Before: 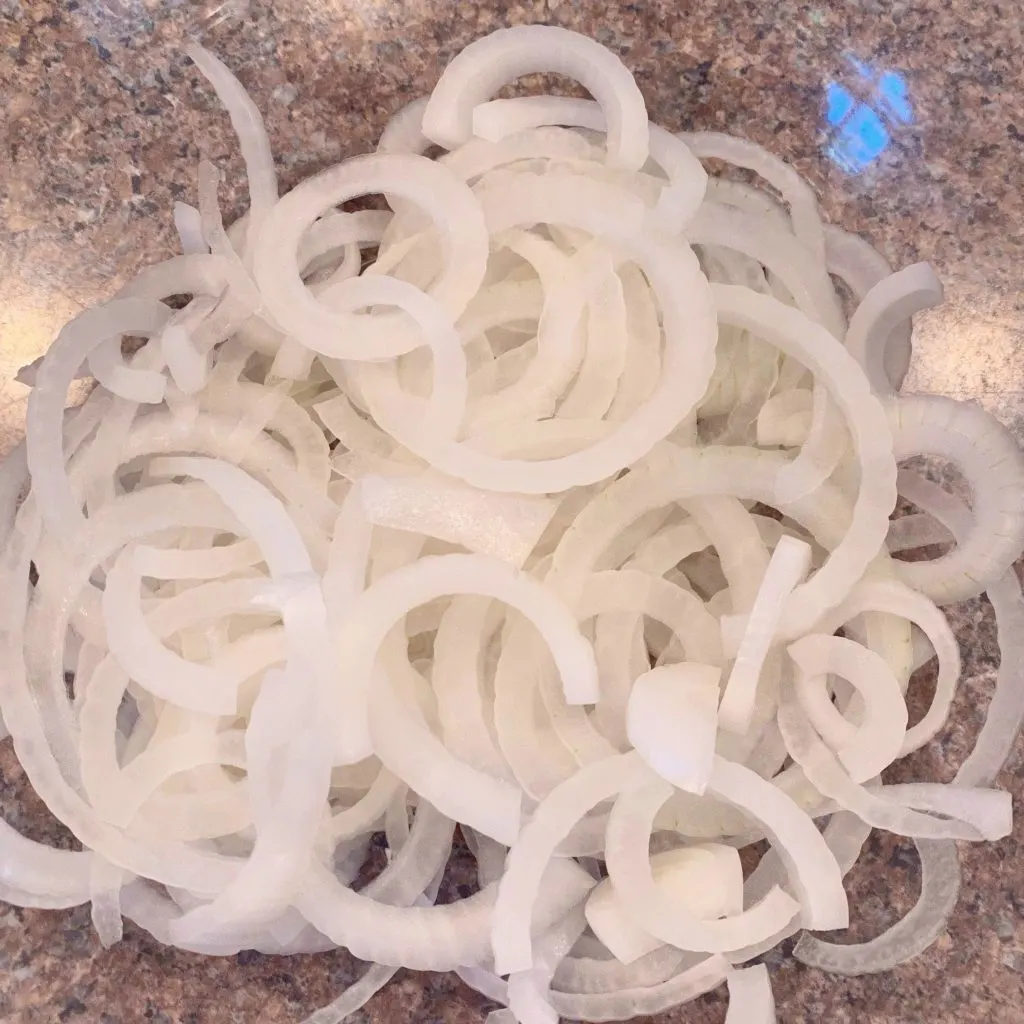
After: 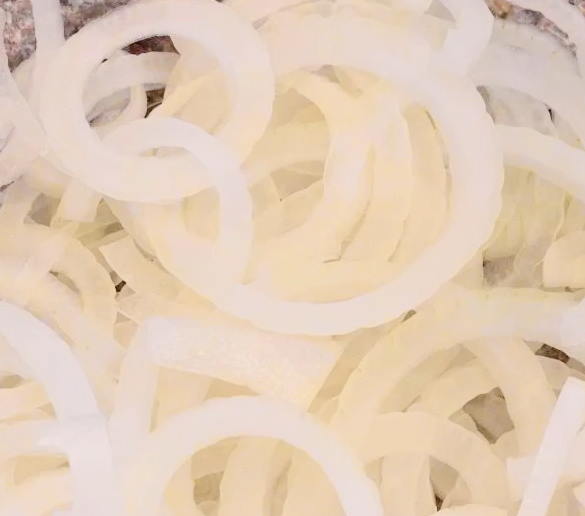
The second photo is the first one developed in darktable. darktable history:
tone curve: curves: ch0 [(0, 0.022) (0.114, 0.083) (0.281, 0.315) (0.447, 0.557) (0.588, 0.711) (0.786, 0.839) (0.999, 0.949)]; ch1 [(0, 0) (0.389, 0.352) (0.458, 0.433) (0.486, 0.474) (0.509, 0.505) (0.535, 0.53) (0.555, 0.557) (0.586, 0.622) (0.677, 0.724) (1, 1)]; ch2 [(0, 0) (0.369, 0.388) (0.449, 0.431) (0.501, 0.5) (0.528, 0.52) (0.561, 0.59) (0.697, 0.721) (1, 1)], color space Lab, independent channels, preserve colors none
crop: left 20.932%, top 15.471%, right 21.848%, bottom 34.081%
